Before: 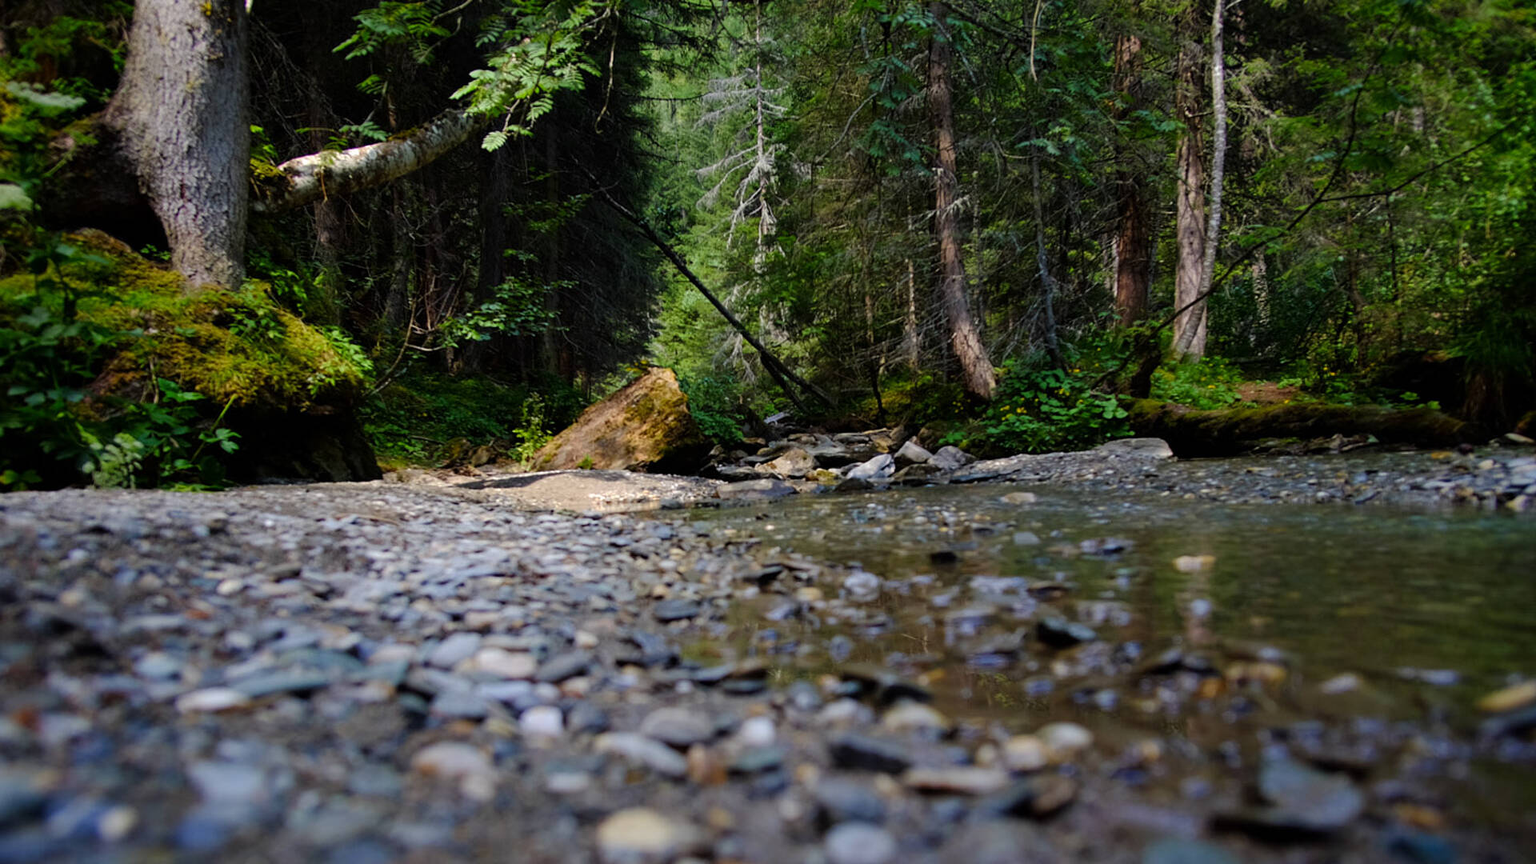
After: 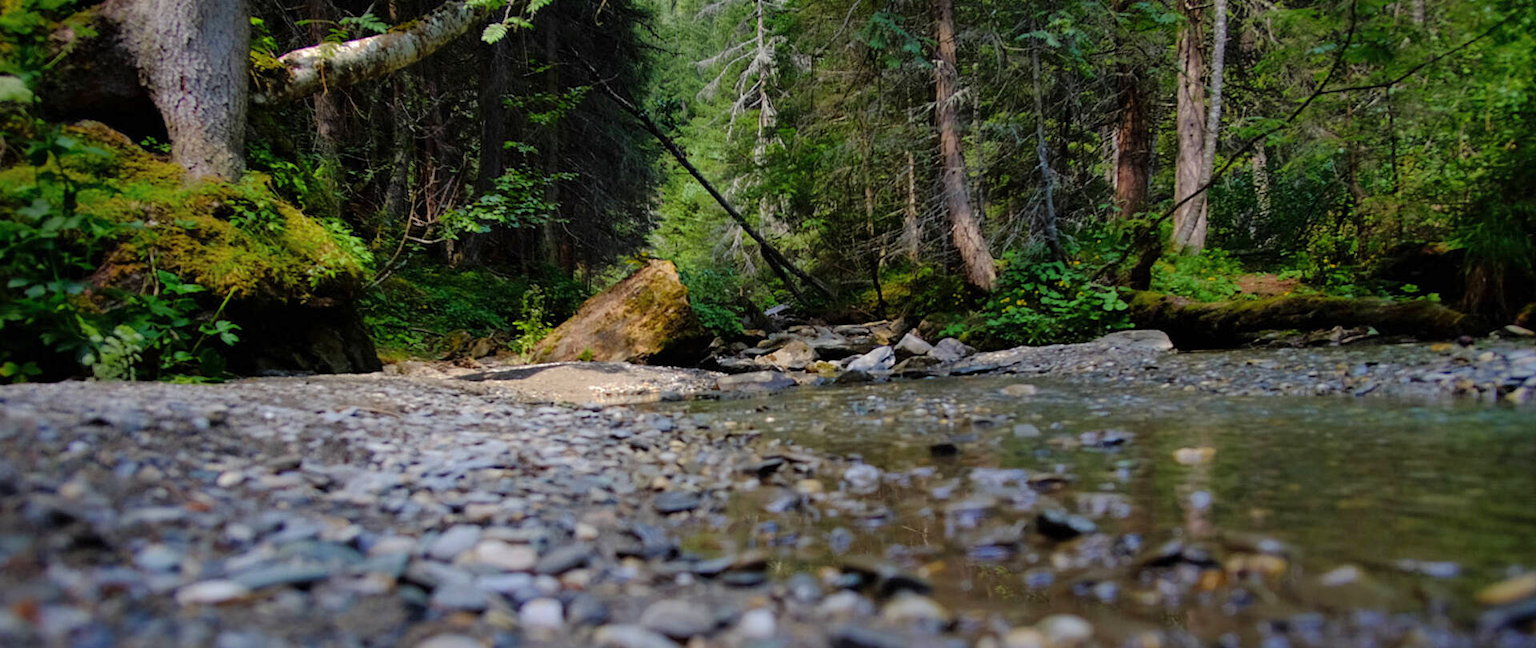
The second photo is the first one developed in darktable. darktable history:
exposure: compensate highlight preservation false
shadows and highlights: on, module defaults
crop and rotate: top 12.5%, bottom 12.5%
